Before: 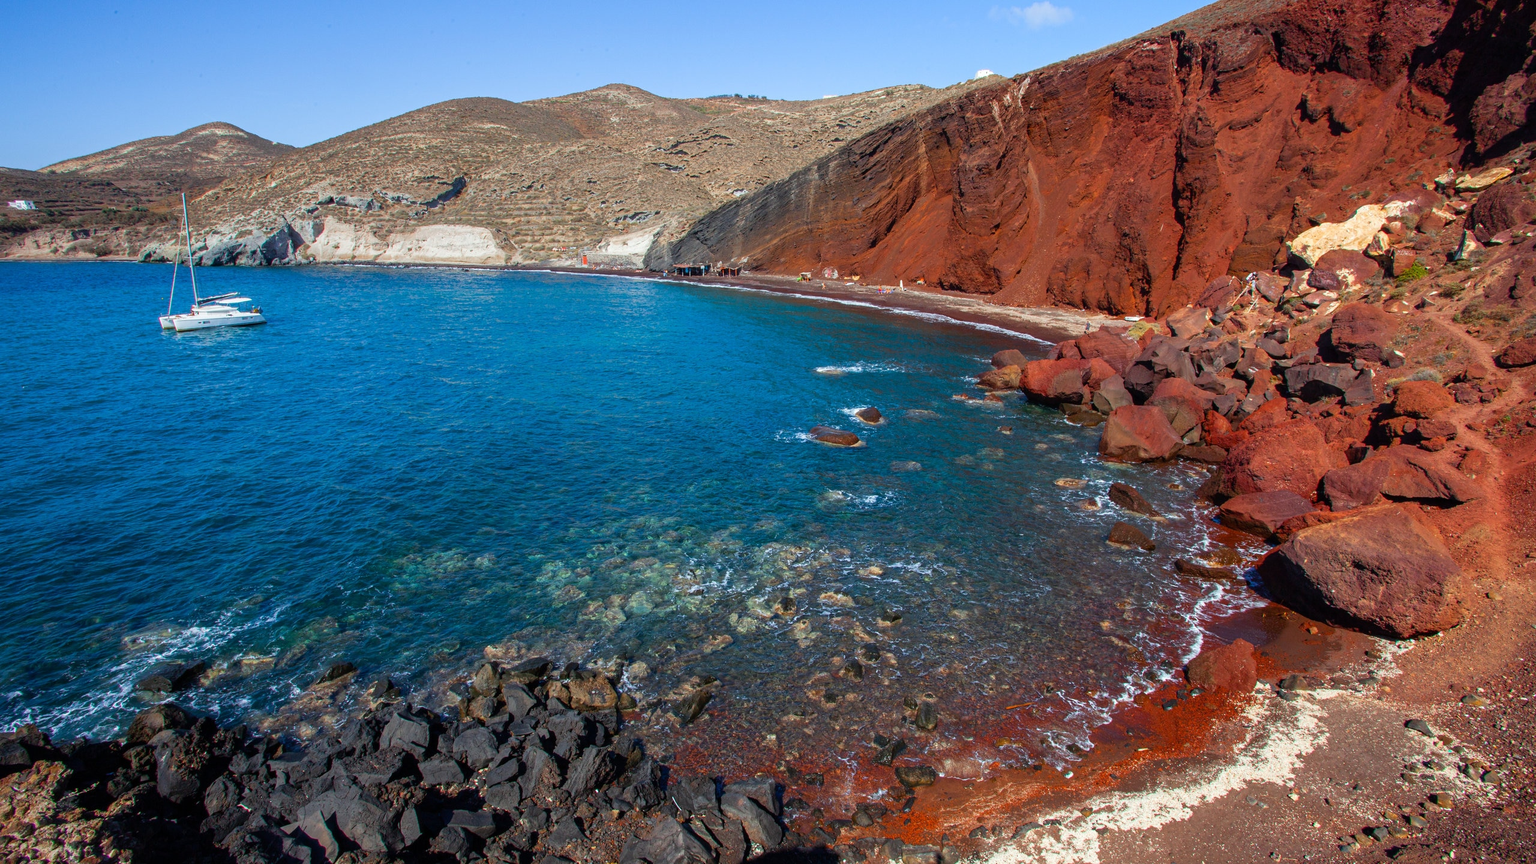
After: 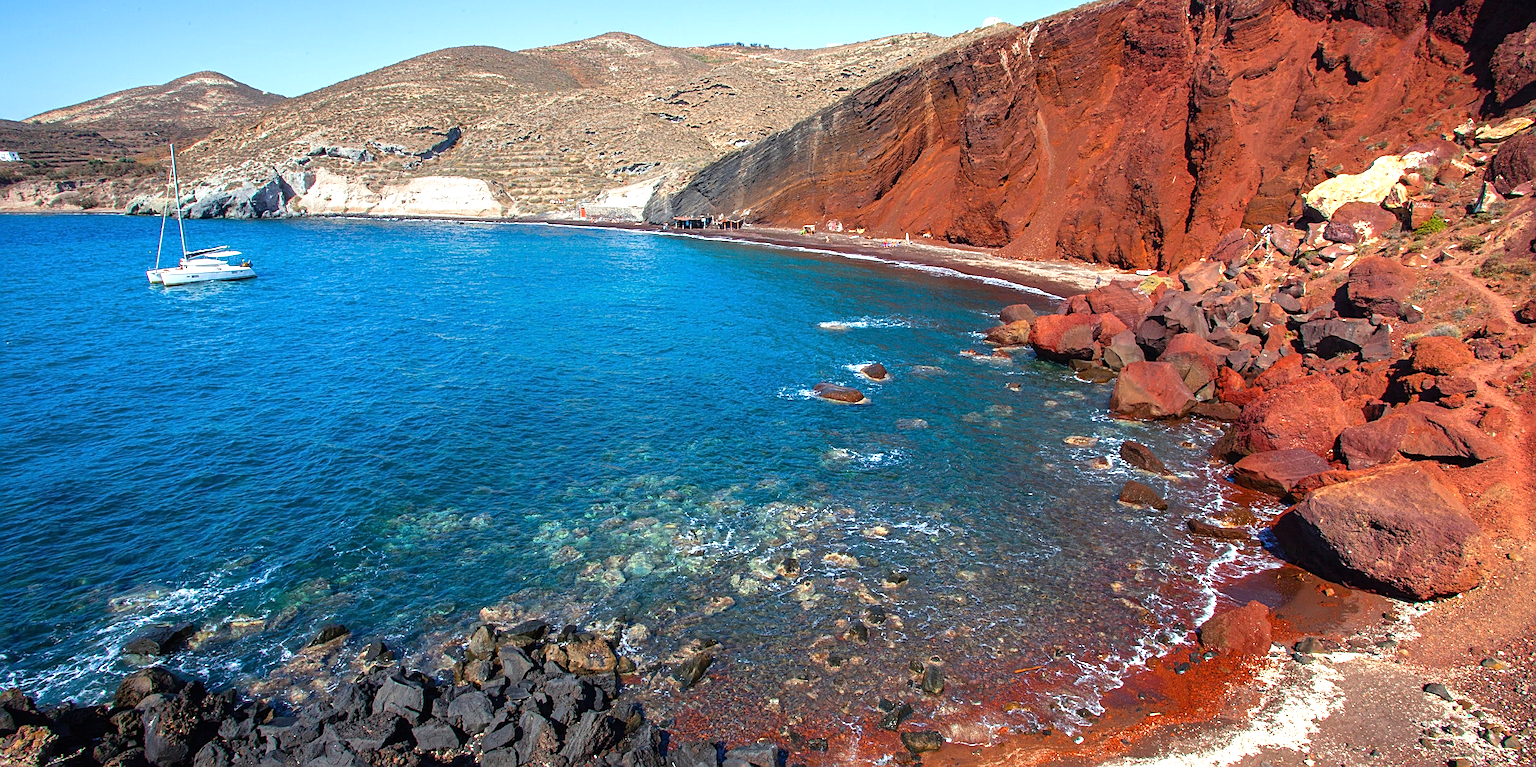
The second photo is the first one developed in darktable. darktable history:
sharpen: on, module defaults
crop: left 1.057%, top 6.119%, right 1.364%, bottom 7.166%
exposure: black level correction 0, exposure 0.698 EV, compensate exposure bias true, compensate highlight preservation false
